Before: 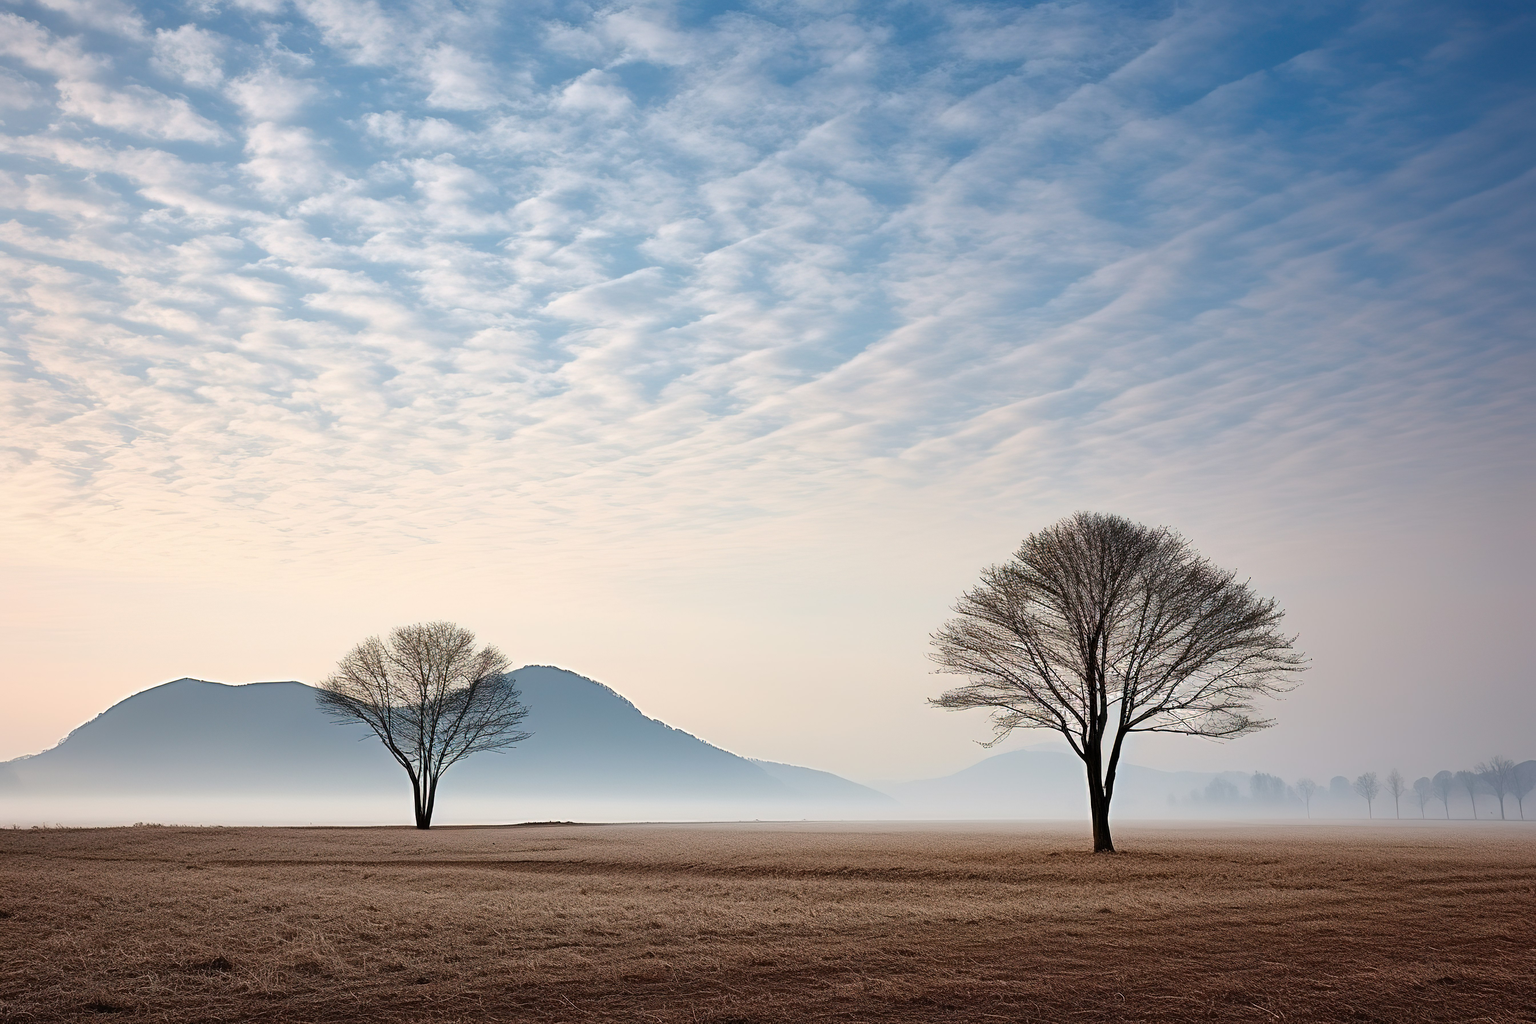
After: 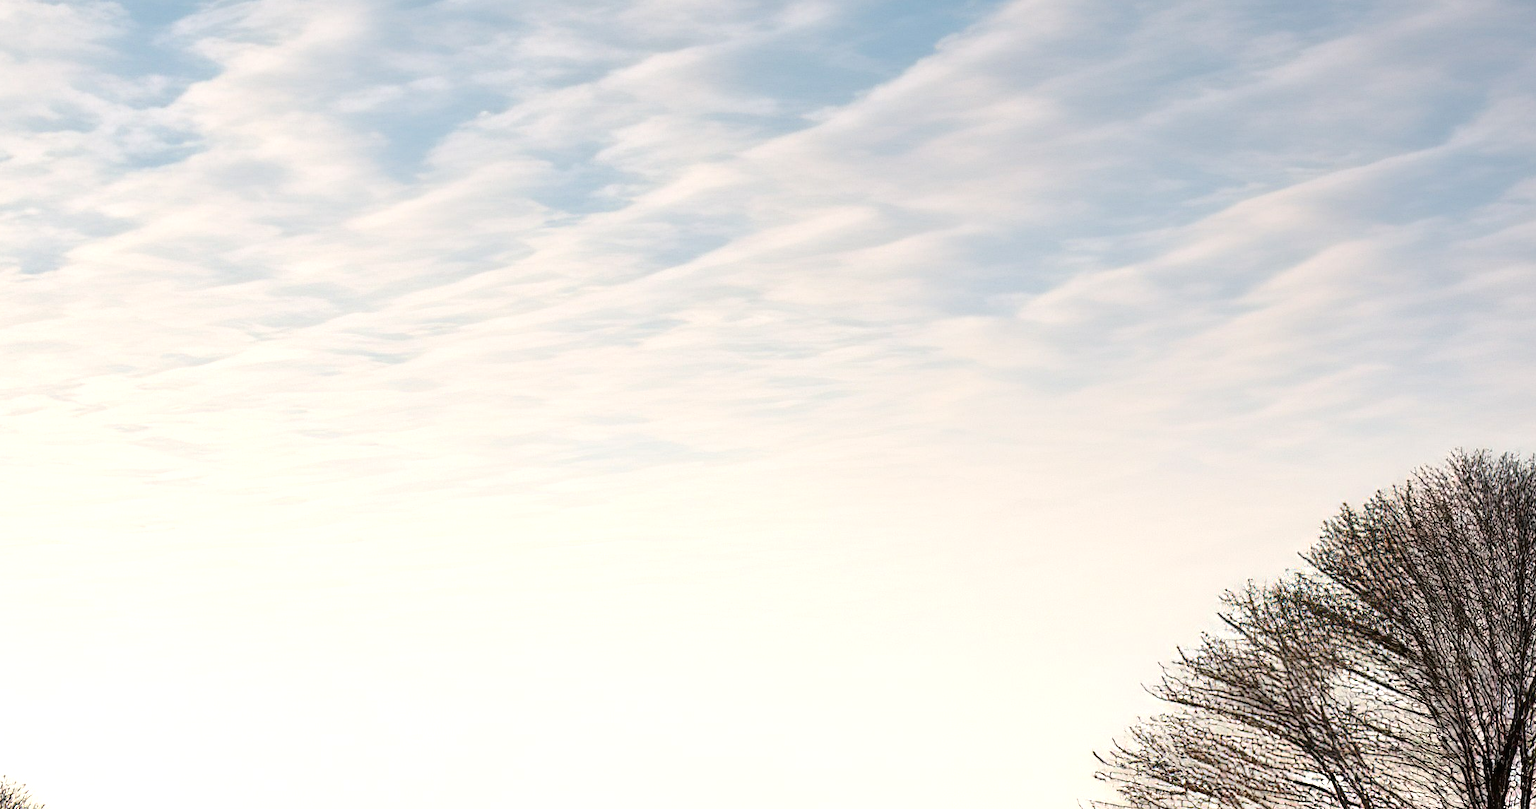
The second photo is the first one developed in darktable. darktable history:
graduated density: on, module defaults
crop: left 31.751%, top 32.172%, right 27.8%, bottom 35.83%
exposure: exposure 0.6 EV, compensate highlight preservation false
